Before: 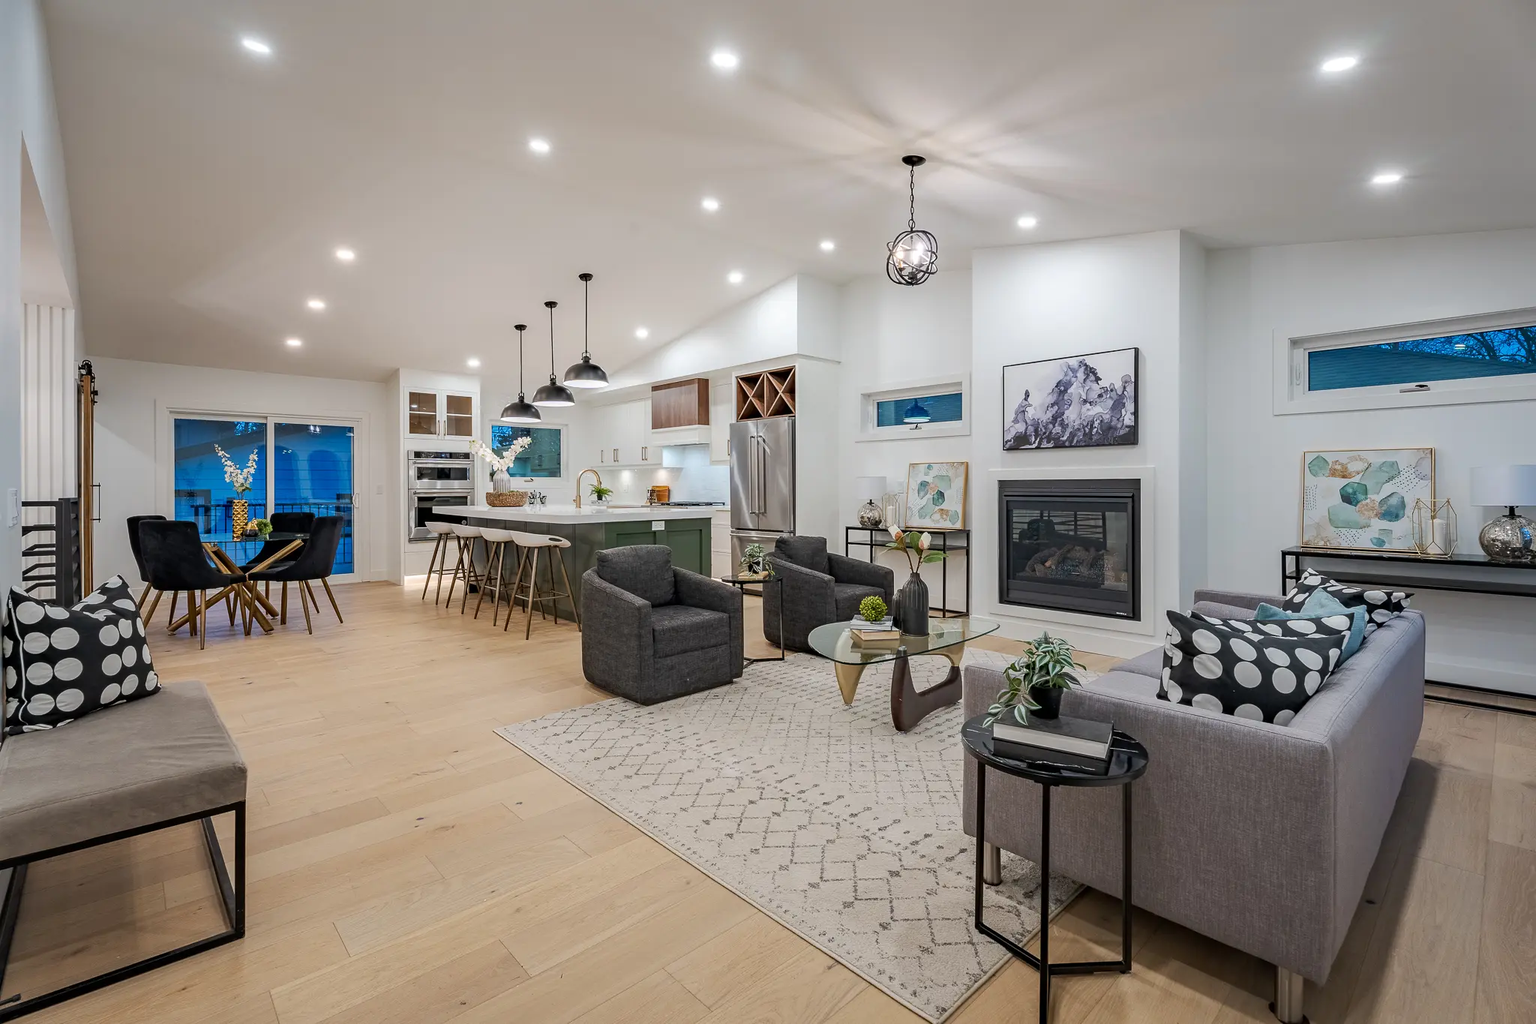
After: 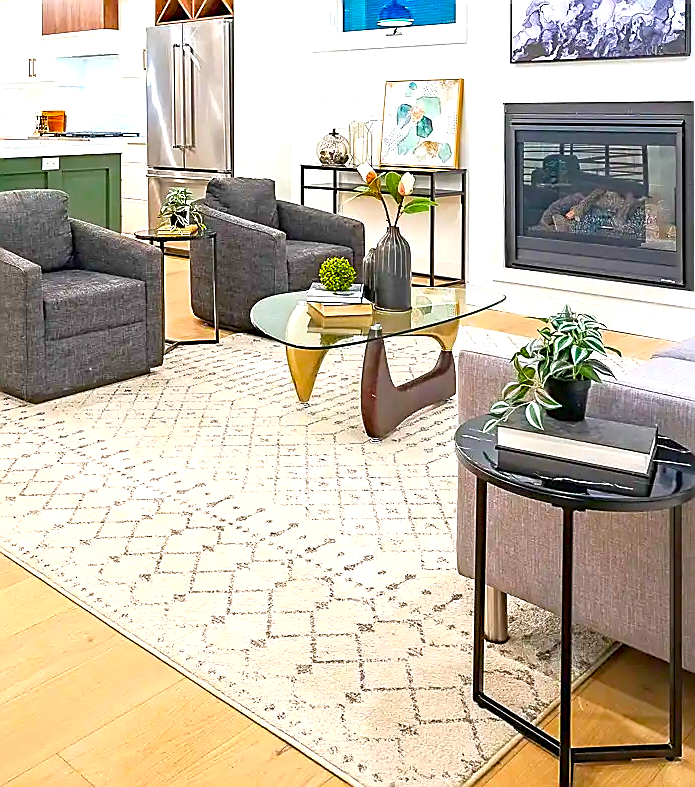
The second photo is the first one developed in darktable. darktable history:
crop: left 40.416%, top 39.357%, right 25.648%, bottom 2.94%
sharpen: radius 1.413, amount 1.264, threshold 0.719
color zones: curves: ch0 [(0, 0.425) (0.143, 0.422) (0.286, 0.42) (0.429, 0.419) (0.571, 0.419) (0.714, 0.42) (0.857, 0.422) (1, 0.425)]; ch1 [(0, 0.666) (0.143, 0.669) (0.286, 0.671) (0.429, 0.67) (0.571, 0.67) (0.714, 0.67) (0.857, 0.67) (1, 0.666)]
exposure: black level correction 0, exposure 1.68 EV, compensate highlight preservation false
color balance rgb: power › hue 310.98°, perceptual saturation grading › global saturation 30.273%, contrast -10.084%
